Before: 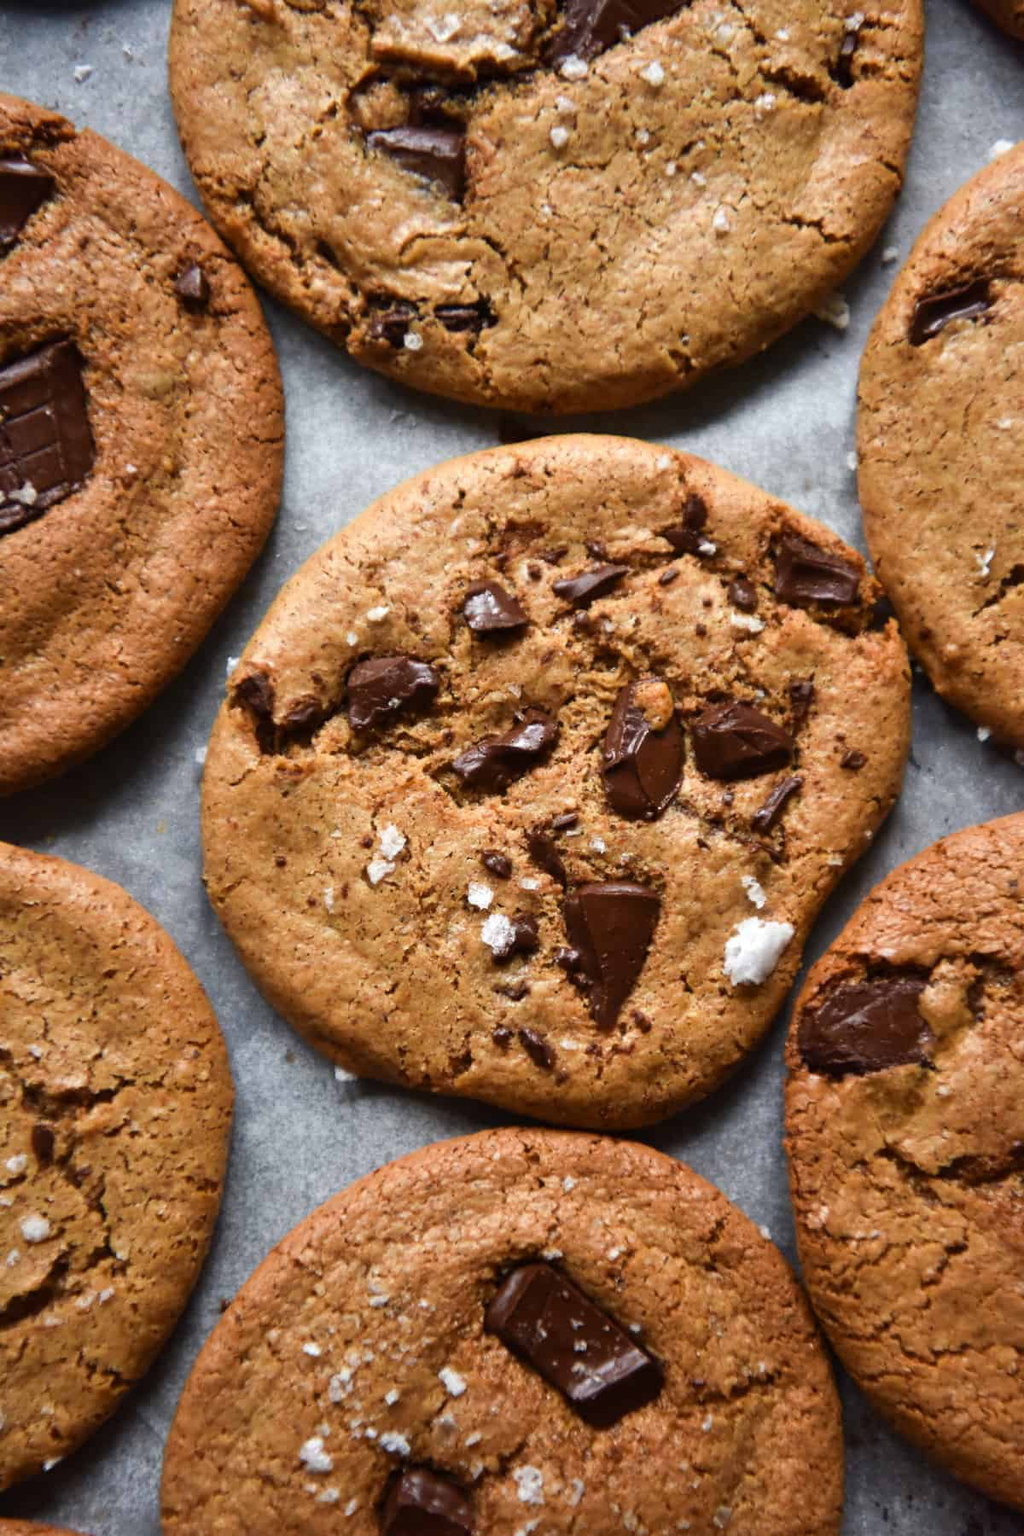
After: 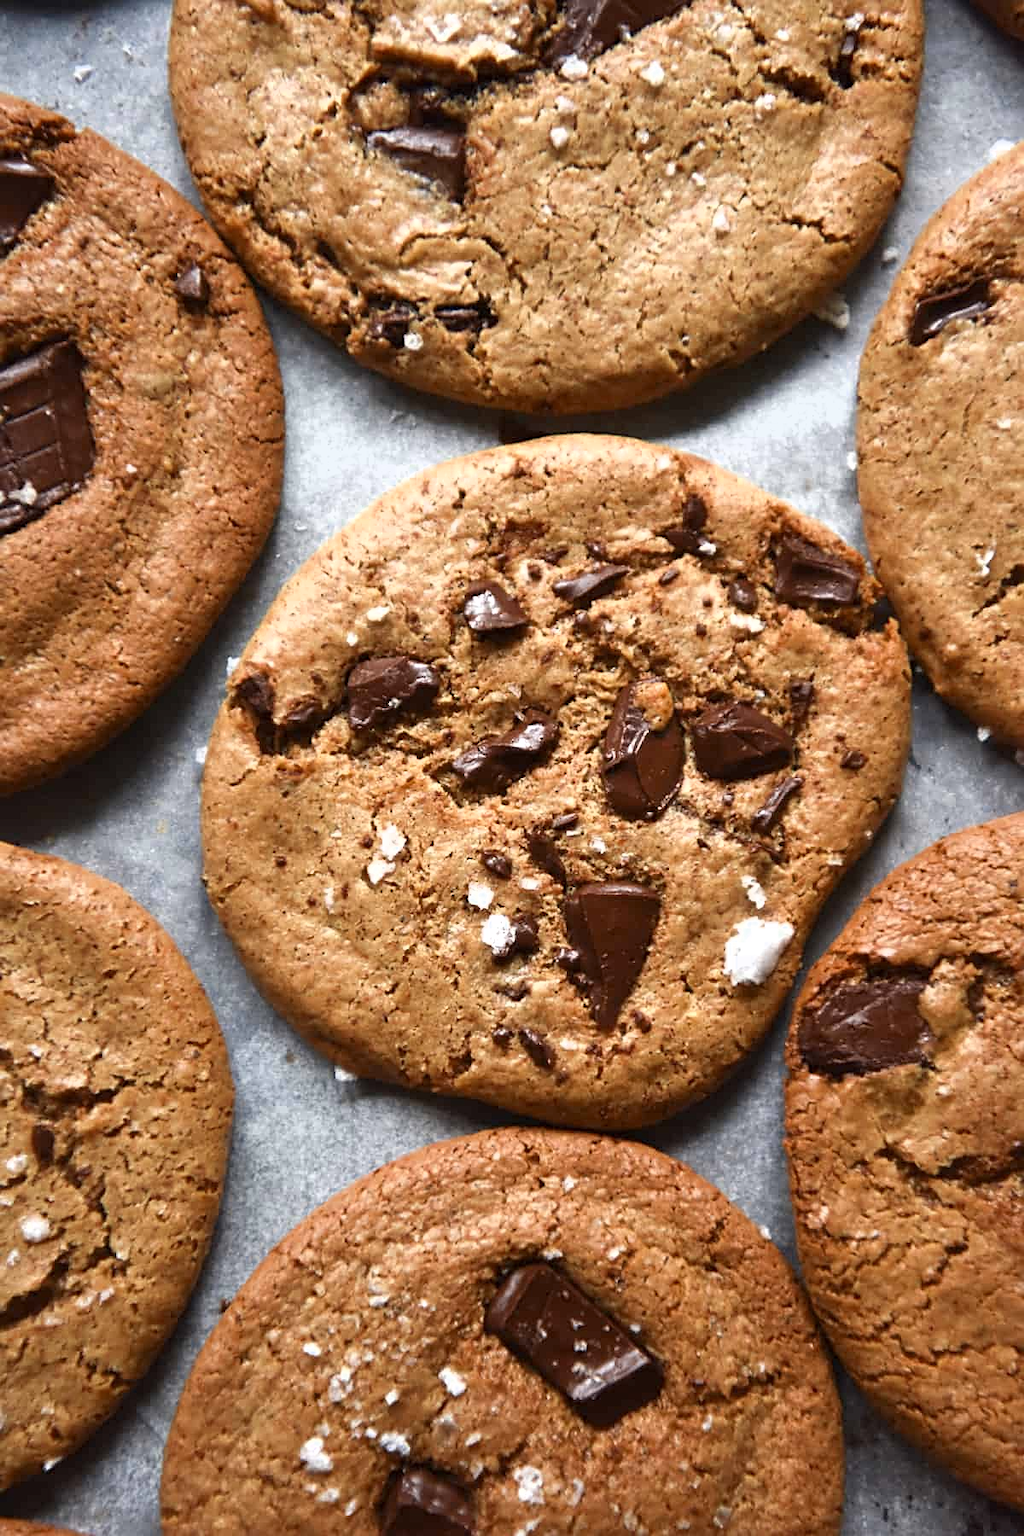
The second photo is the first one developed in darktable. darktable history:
shadows and highlights: shadows 20.39, highlights -19.74, soften with gaussian
exposure: exposure 0.606 EV, compensate highlight preservation false
color zones: curves: ch0 [(0, 0.5) (0.125, 0.4) (0.25, 0.5) (0.375, 0.4) (0.5, 0.4) (0.625, 0.35) (0.75, 0.35) (0.875, 0.5)]; ch1 [(0, 0.35) (0.125, 0.45) (0.25, 0.35) (0.375, 0.35) (0.5, 0.35) (0.625, 0.35) (0.75, 0.45) (0.875, 0.35)]; ch2 [(0, 0.6) (0.125, 0.5) (0.25, 0.5) (0.375, 0.6) (0.5, 0.6) (0.625, 0.5) (0.75, 0.5) (0.875, 0.5)]
sharpen: on, module defaults
